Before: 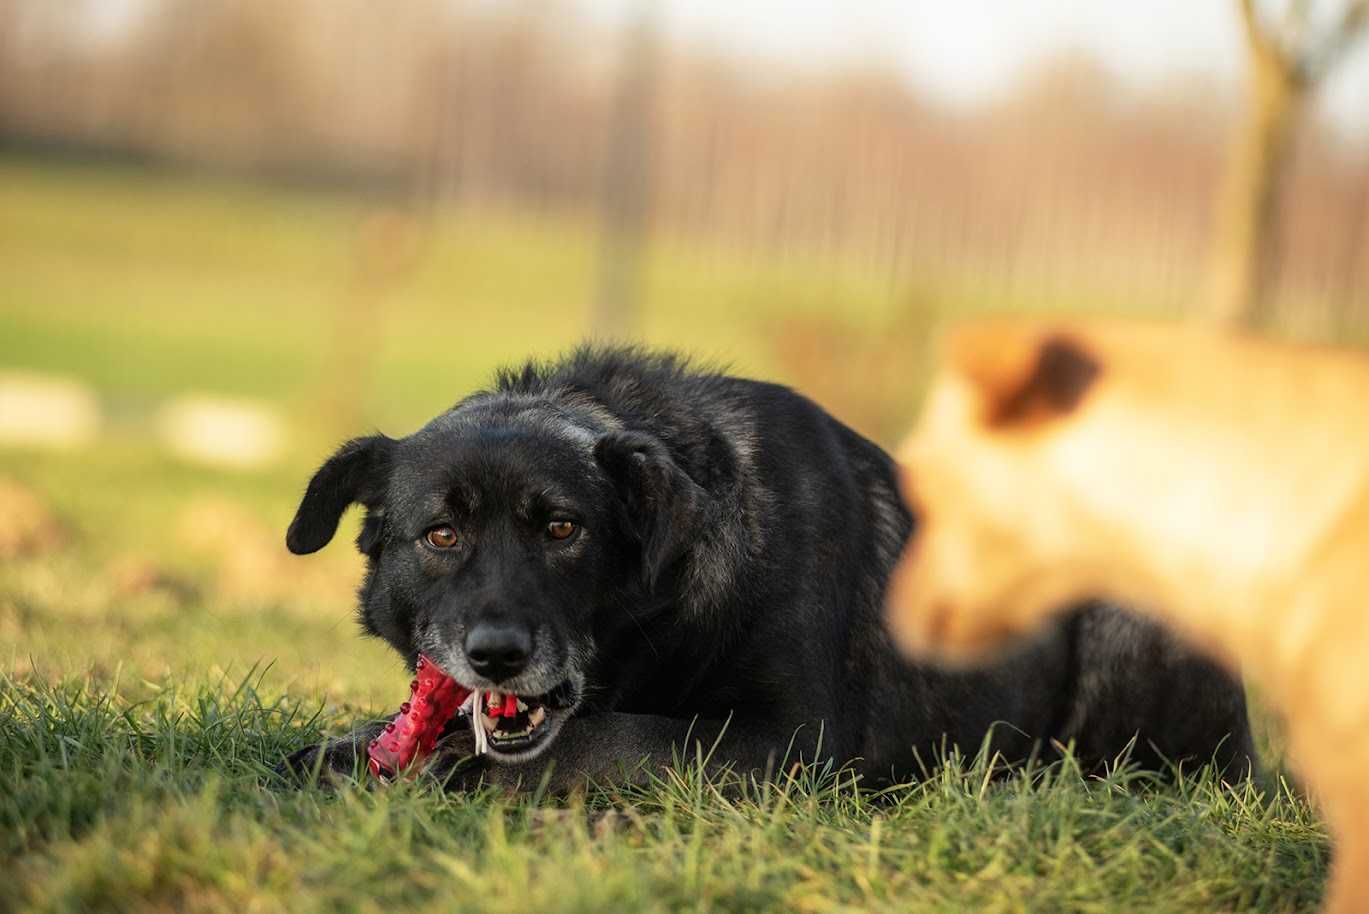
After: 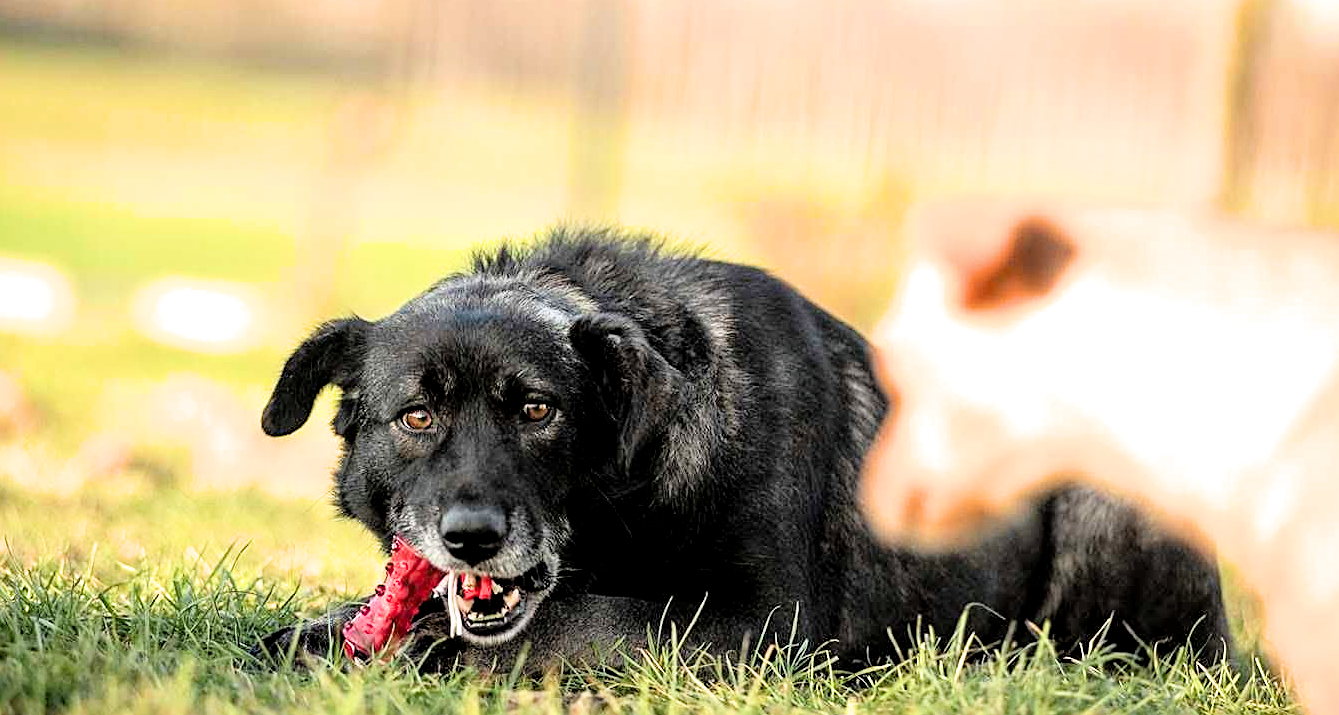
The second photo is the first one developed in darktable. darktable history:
exposure: black level correction 0.001, exposure 1.132 EV, compensate highlight preservation false
crop and rotate: left 1.841%, top 12.972%, right 0.284%, bottom 8.783%
filmic rgb: middle gray luminance 18.23%, black relative exposure -8.9 EV, white relative exposure 3.69 EV, target black luminance 0%, hardness 4.86, latitude 67.36%, contrast 0.956, highlights saturation mix 19.96%, shadows ↔ highlights balance 21.88%
contrast equalizer: y [[0.528 ×6], [0.514 ×6], [0.362 ×6], [0 ×6], [0 ×6]]
tone equalizer: -8 EV -0.387 EV, -7 EV -0.41 EV, -6 EV -0.303 EV, -5 EV -0.185 EV, -3 EV 0.234 EV, -2 EV 0.32 EV, -1 EV 0.371 EV, +0 EV 0.441 EV
local contrast: mode bilateral grid, contrast 99, coarseness 99, detail 108%, midtone range 0.2
sharpen: on, module defaults
